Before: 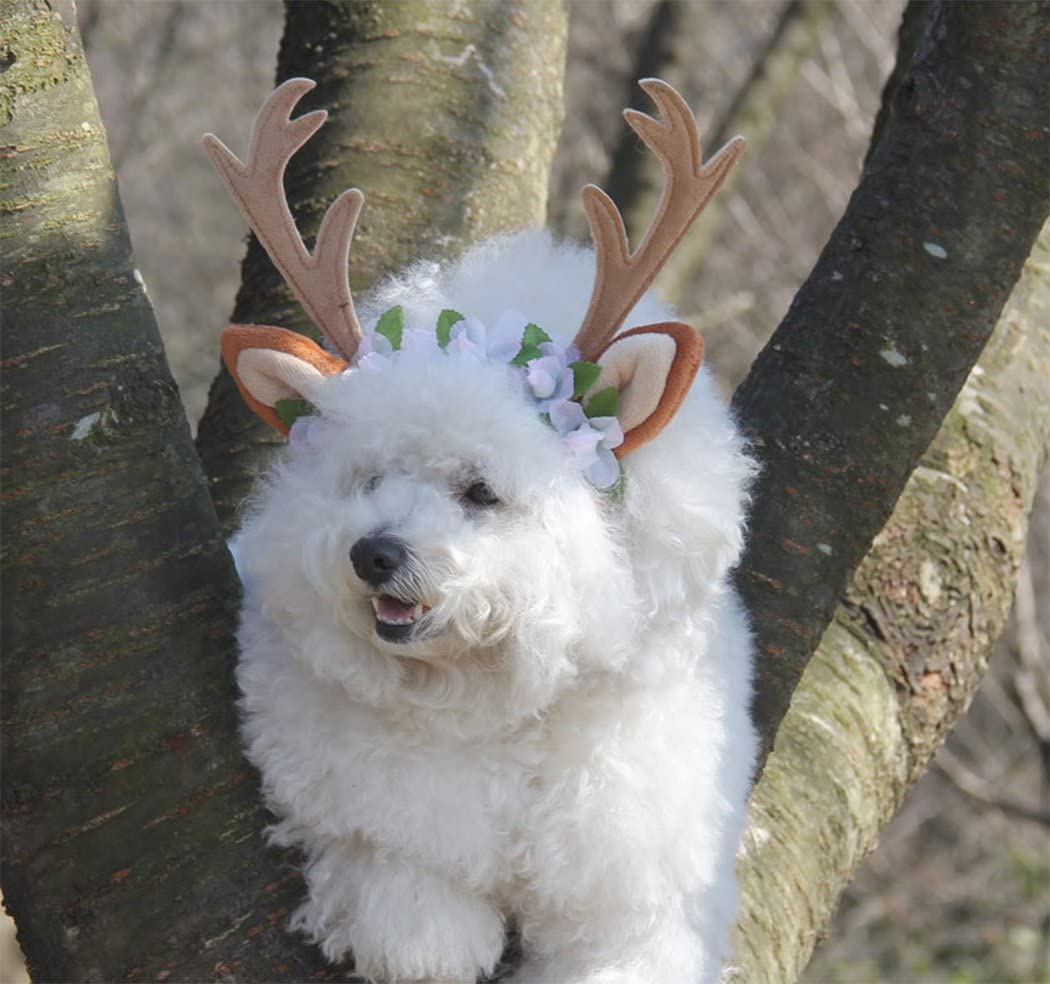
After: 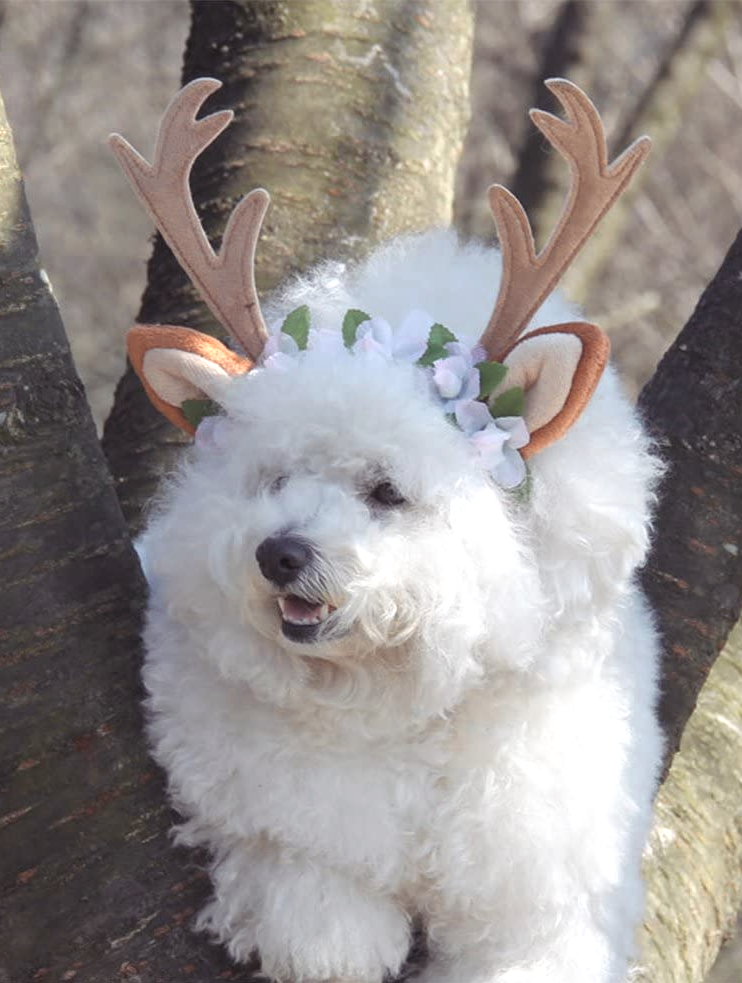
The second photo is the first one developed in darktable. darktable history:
exposure: exposure 0.19 EV, compensate exposure bias true, compensate highlight preservation false
color zones: curves: ch0 [(0.018, 0.548) (0.197, 0.654) (0.425, 0.447) (0.605, 0.658) (0.732, 0.579)]; ch1 [(0.105, 0.531) (0.224, 0.531) (0.386, 0.39) (0.618, 0.456) (0.732, 0.456) (0.956, 0.421)]; ch2 [(0.039, 0.583) (0.215, 0.465) (0.399, 0.544) (0.465, 0.548) (0.614, 0.447) (0.724, 0.43) (0.882, 0.623) (0.956, 0.632)]
crop and rotate: left 8.961%, right 20.353%
color balance rgb: shadows lift › luminance 0.365%, shadows lift › chroma 6.821%, shadows lift › hue 297.56°, perceptual saturation grading › global saturation -11.375%
